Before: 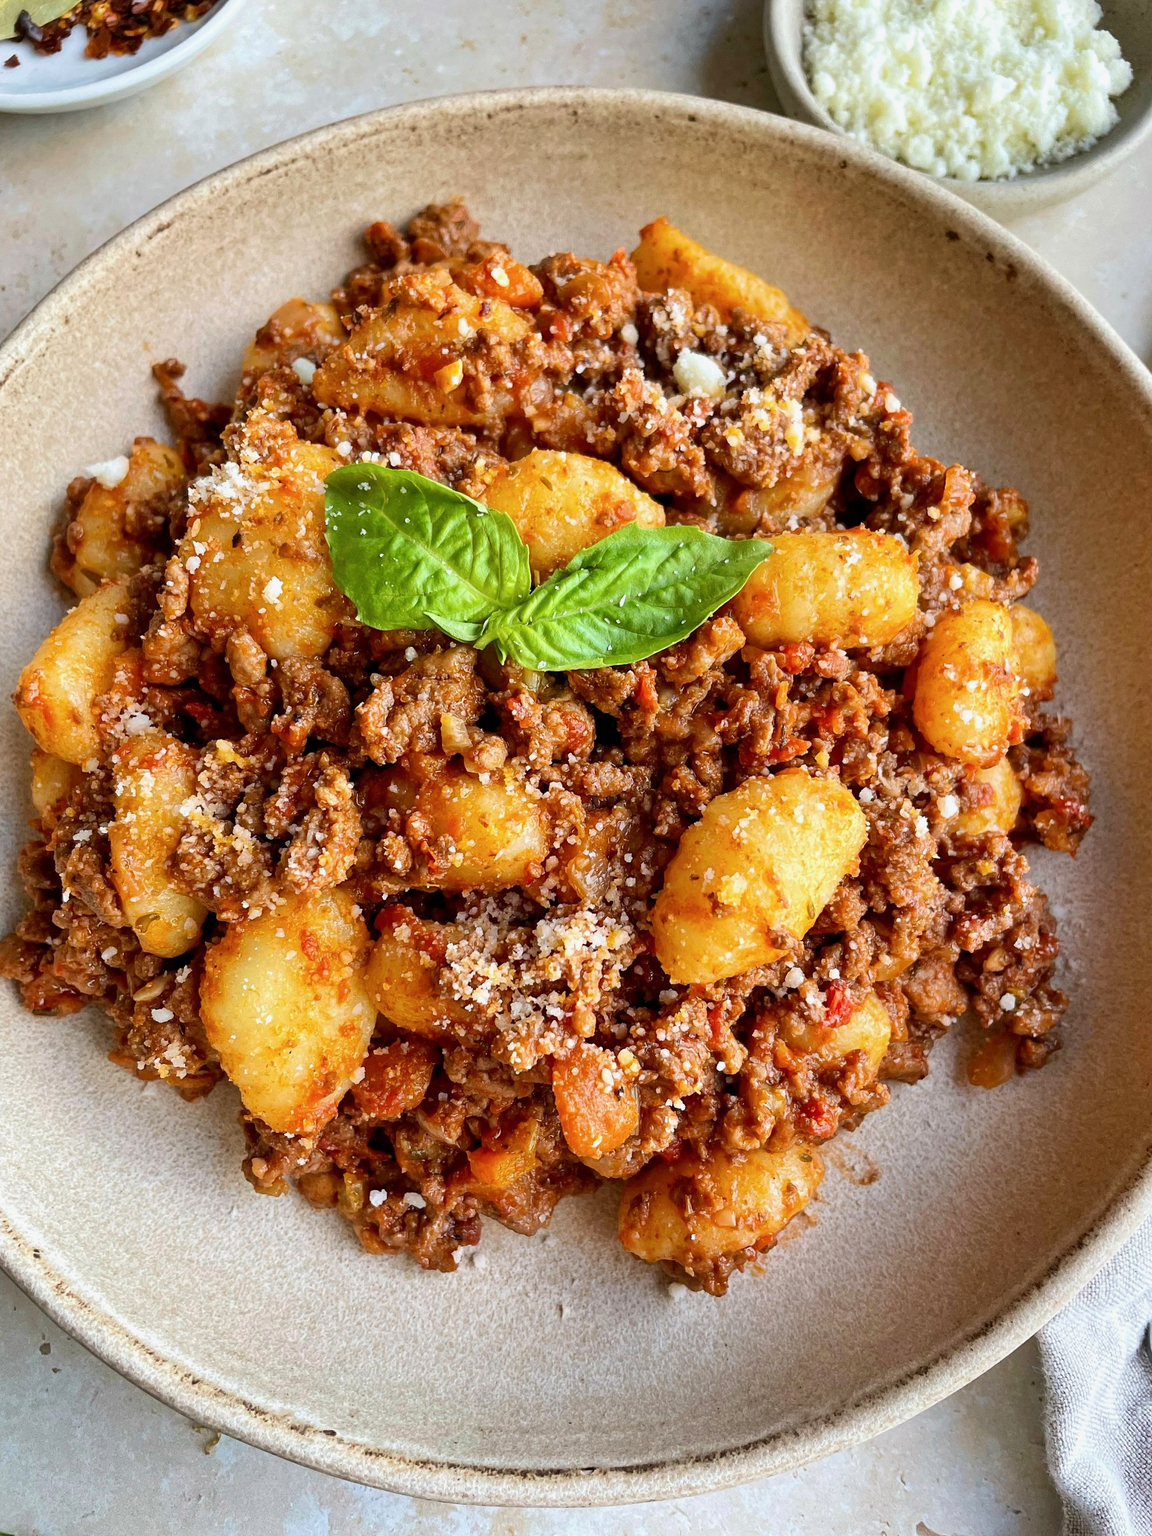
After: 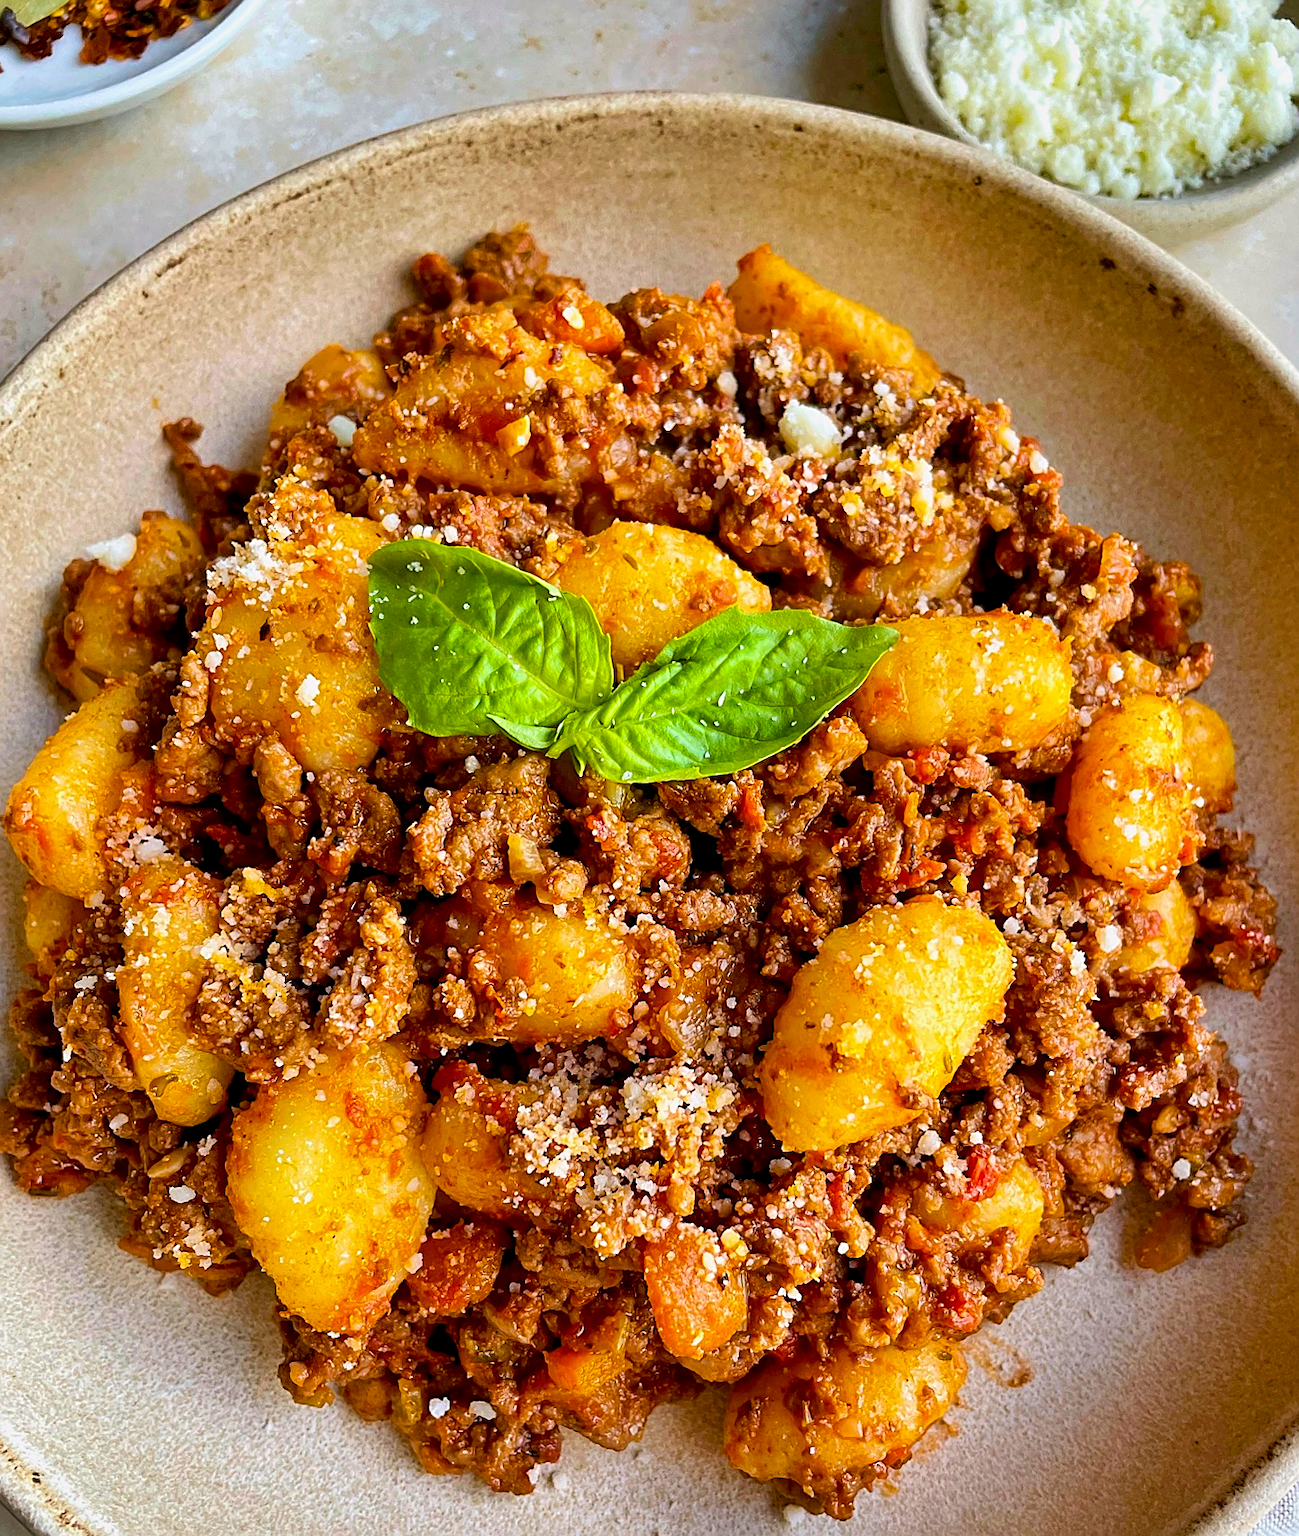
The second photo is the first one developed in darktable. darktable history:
sharpen: on, module defaults
color balance rgb: highlights gain › chroma 0.246%, highlights gain › hue 330.79°, perceptual saturation grading › global saturation 0.101%, perceptual brilliance grading › global brilliance 2.664%, perceptual brilliance grading › highlights -3.13%, perceptual brilliance grading › shadows 2.962%, global vibrance 50.425%
crop and rotate: angle 0.542°, left 0.372%, right 3.043%, bottom 14.332%
shadows and highlights: radius 131.73, soften with gaussian
